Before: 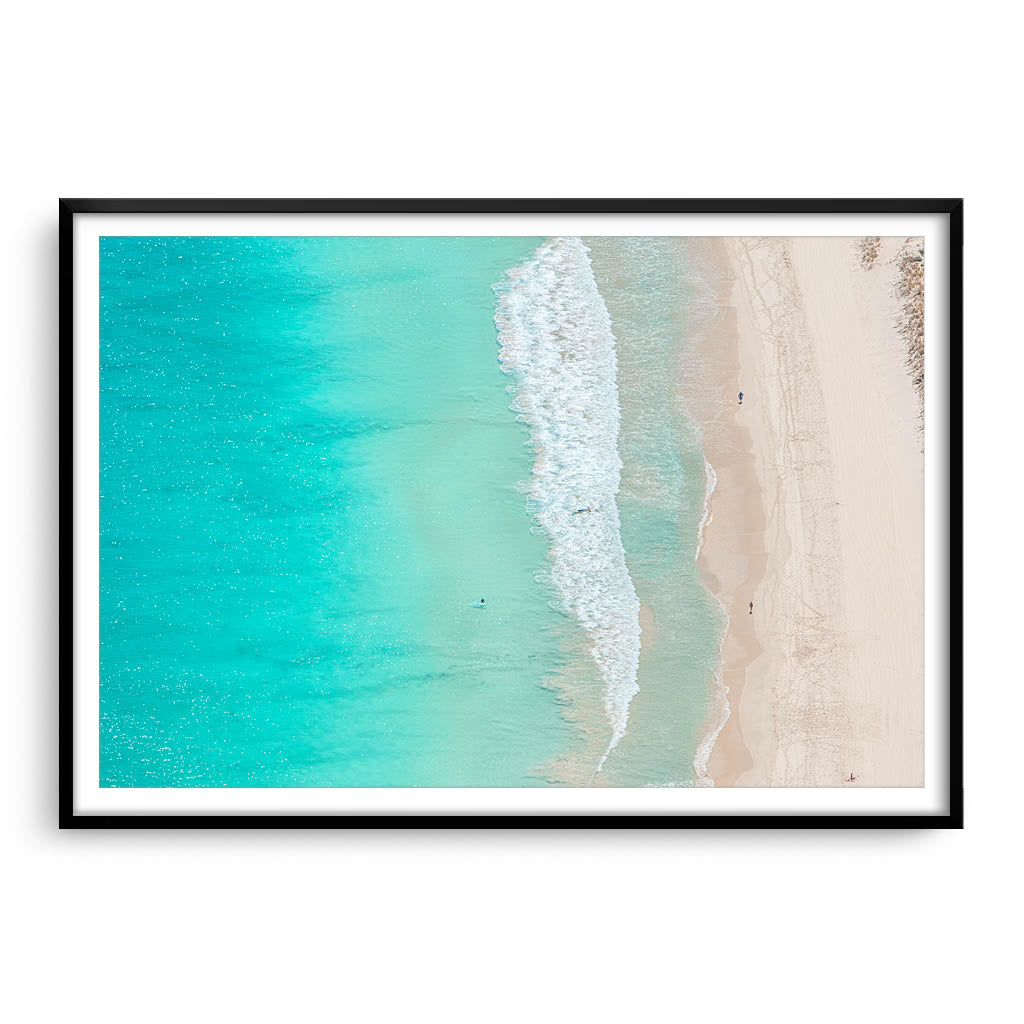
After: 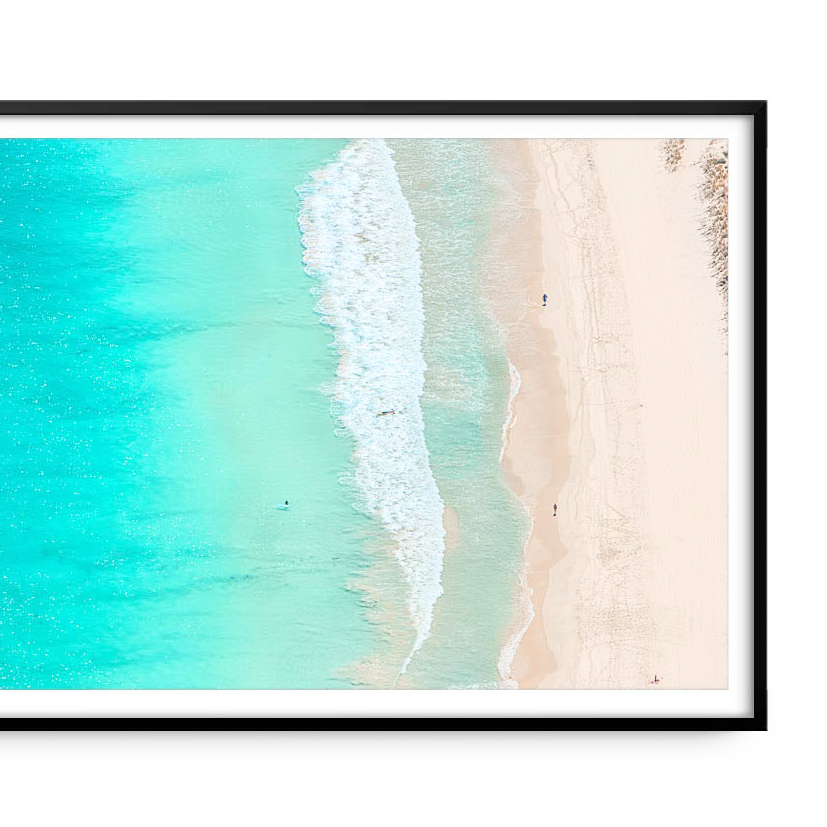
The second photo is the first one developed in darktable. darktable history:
base curve: curves: ch0 [(0, 0) (0.666, 0.806) (1, 1)]
crop: left 19.159%, top 9.58%, bottom 9.58%
